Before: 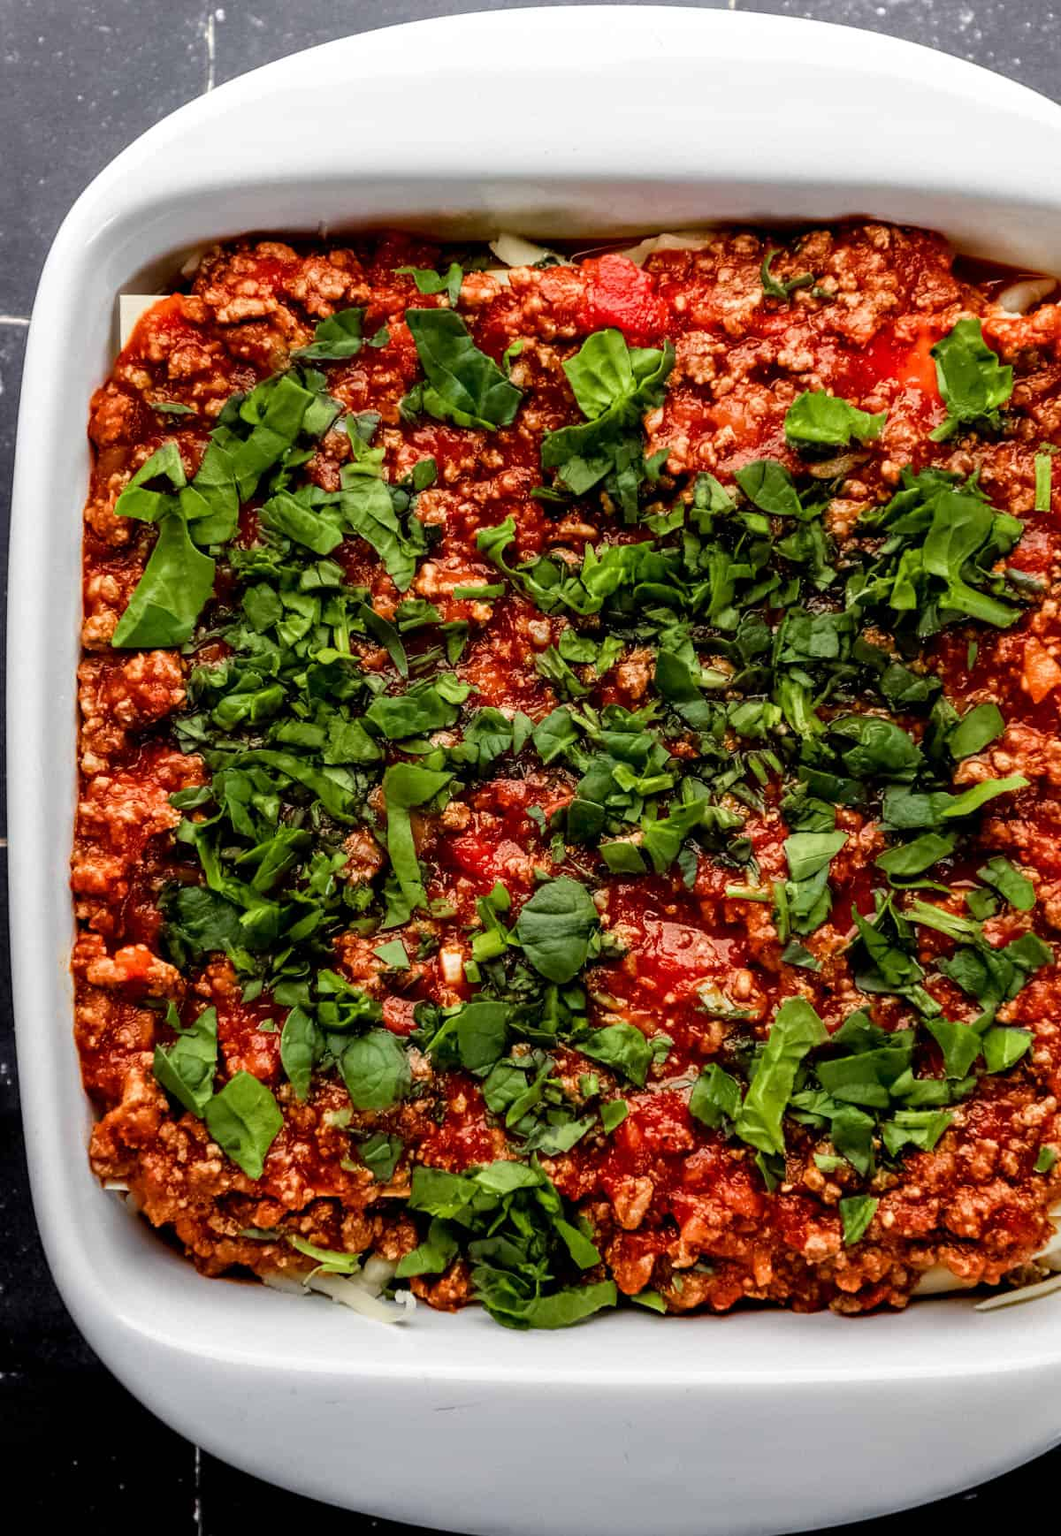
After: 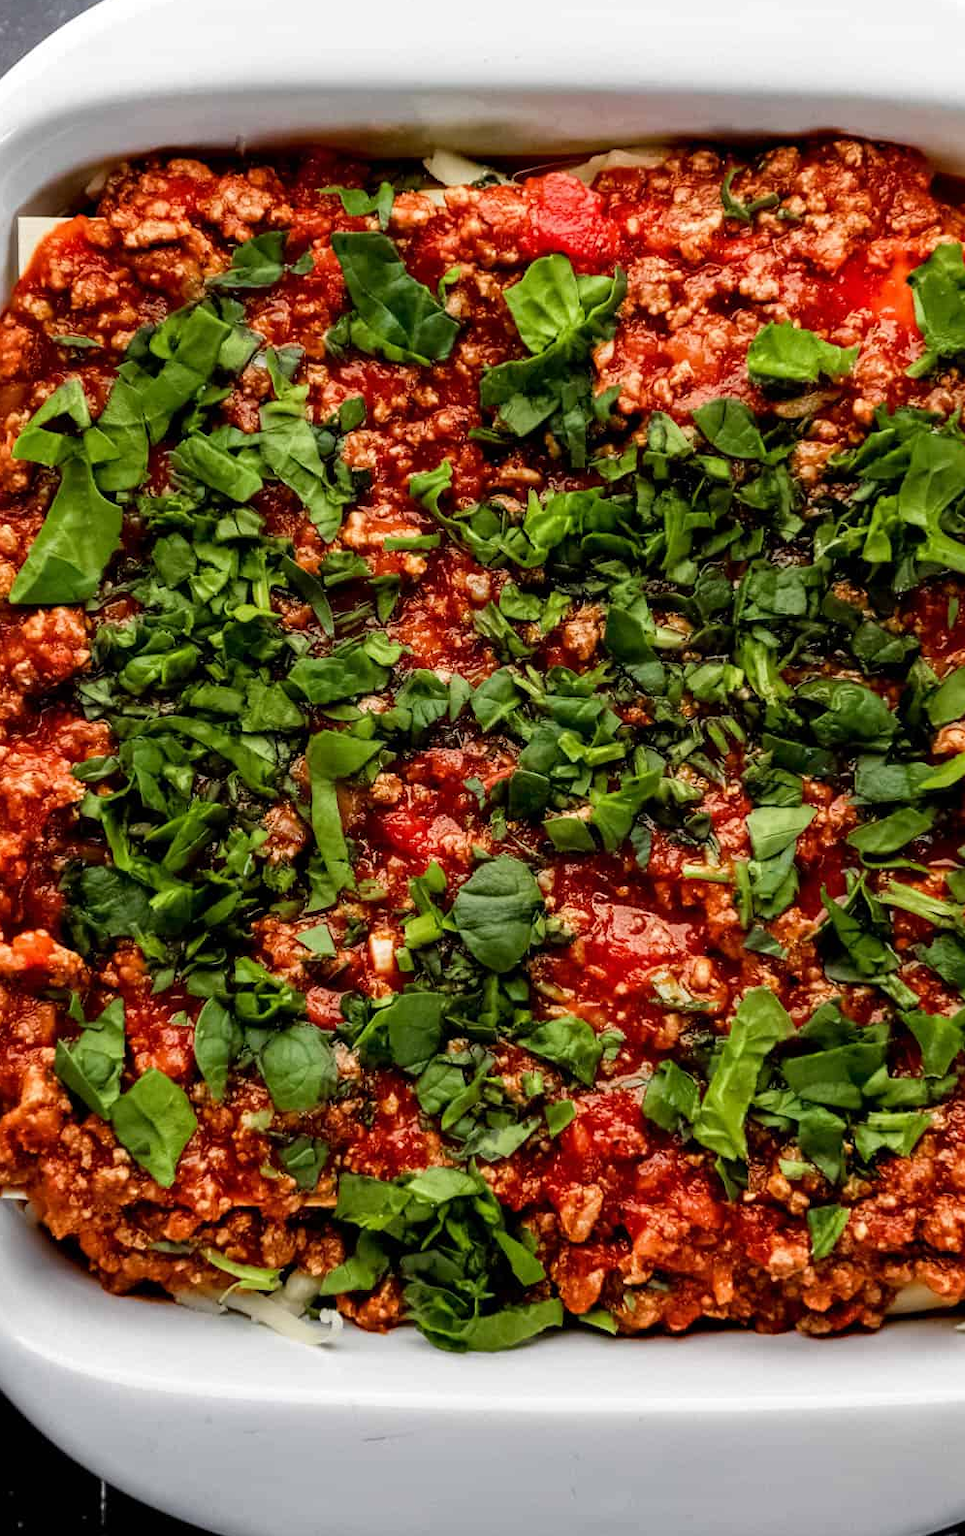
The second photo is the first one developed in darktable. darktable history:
crop: left 9.797%, top 6.335%, right 7.181%, bottom 2.485%
